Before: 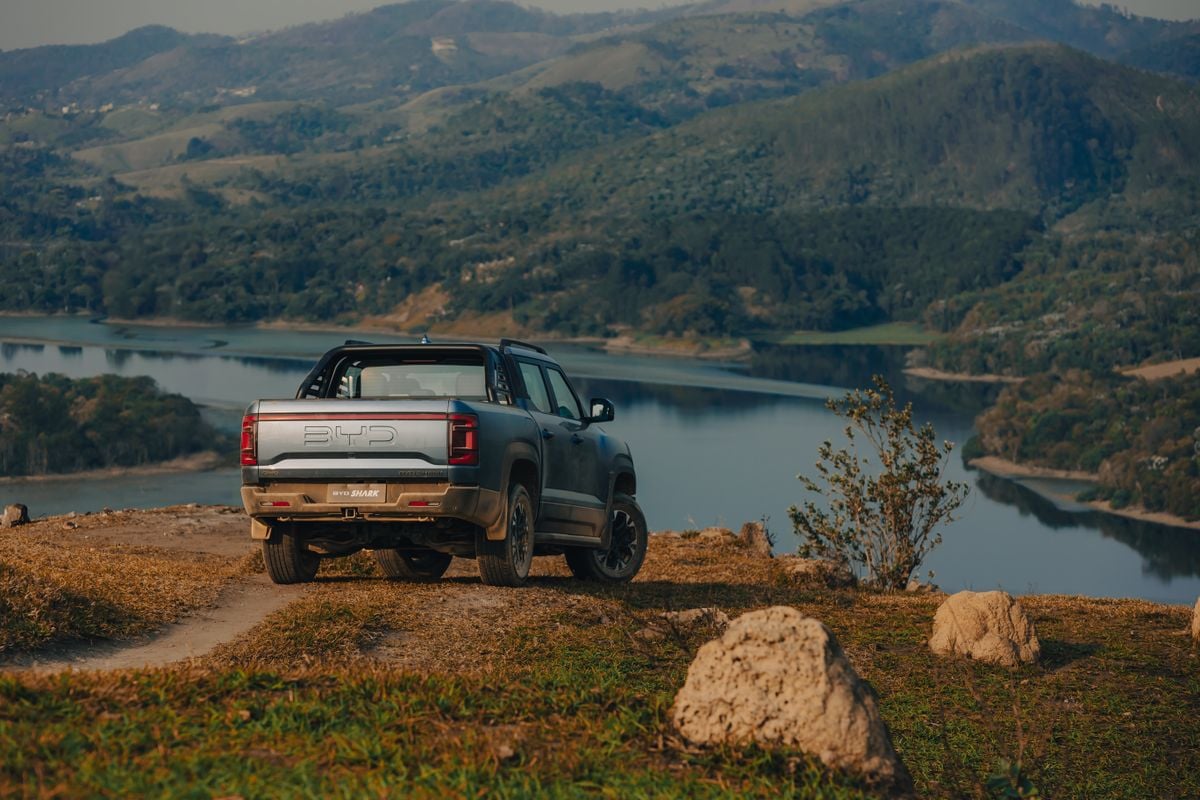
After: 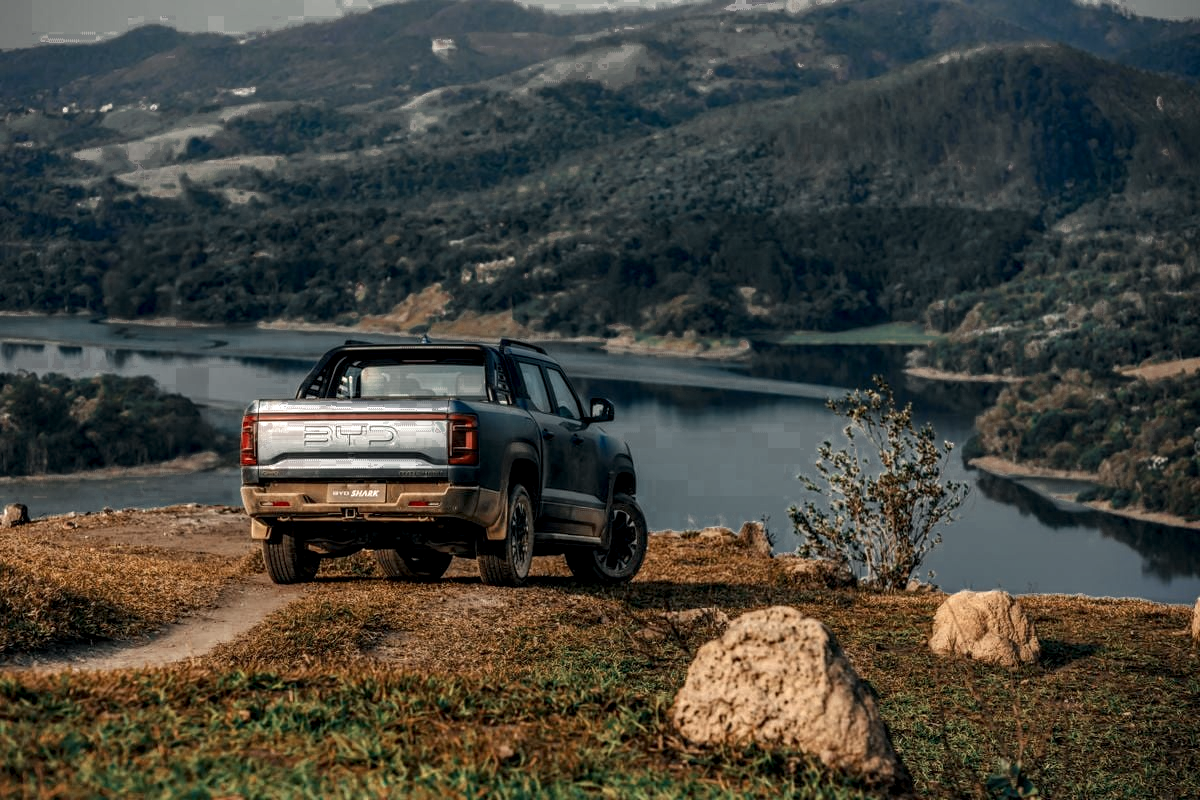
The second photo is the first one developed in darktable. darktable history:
exposure: black level correction 0.001, exposure 0.499 EV, compensate highlight preservation false
local contrast: highlights 18%, detail 187%
color zones: curves: ch0 [(0, 0.5) (0.125, 0.4) (0.25, 0.5) (0.375, 0.4) (0.5, 0.4) (0.625, 0.35) (0.75, 0.35) (0.875, 0.5)]; ch1 [(0, 0.35) (0.125, 0.45) (0.25, 0.35) (0.375, 0.35) (0.5, 0.35) (0.625, 0.35) (0.75, 0.45) (0.875, 0.35)]; ch2 [(0, 0.6) (0.125, 0.5) (0.25, 0.5) (0.375, 0.6) (0.5, 0.6) (0.625, 0.5) (0.75, 0.5) (0.875, 0.5)], process mode strong
